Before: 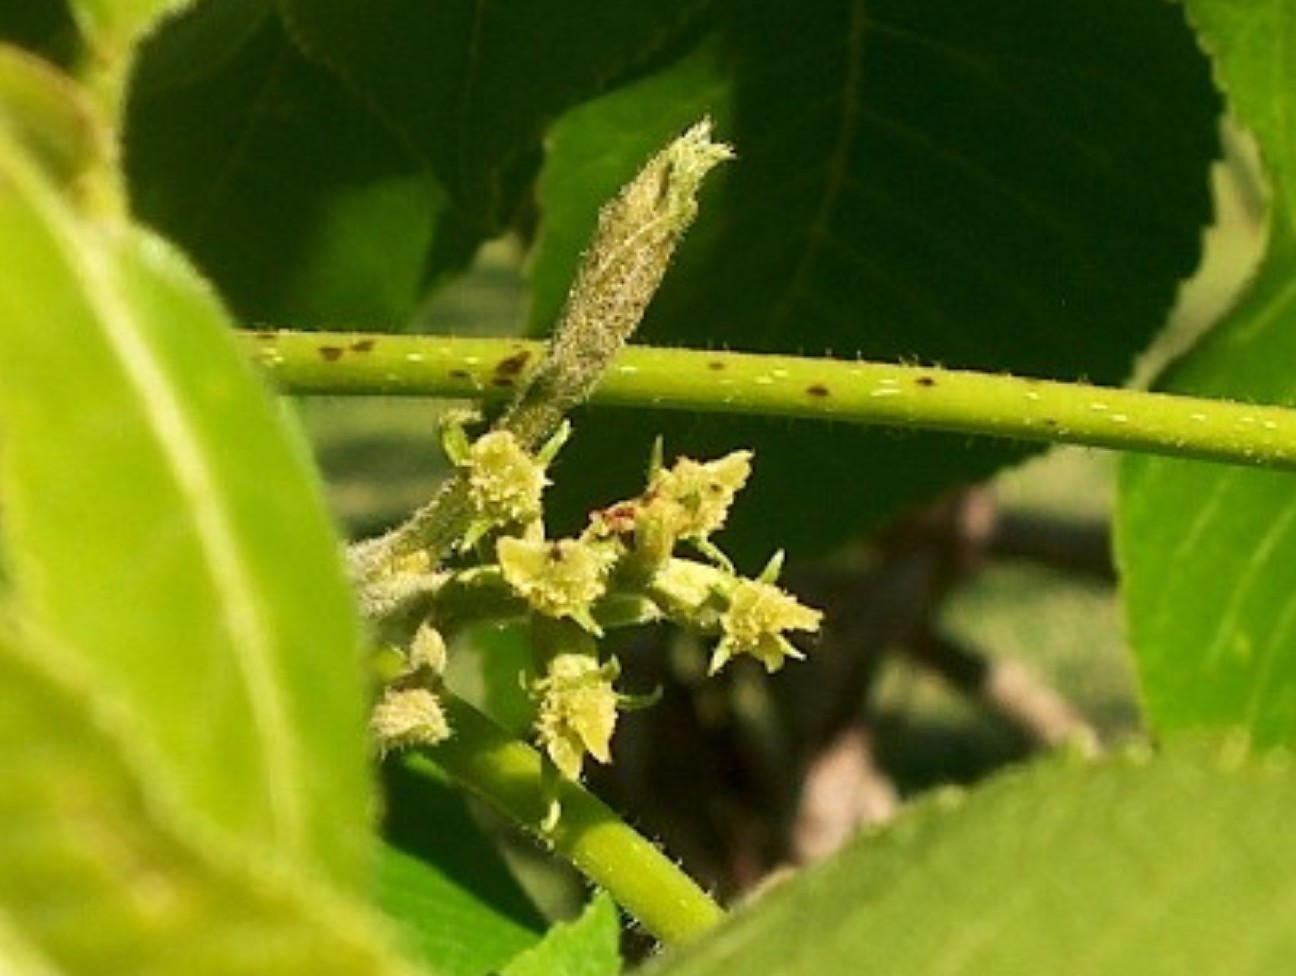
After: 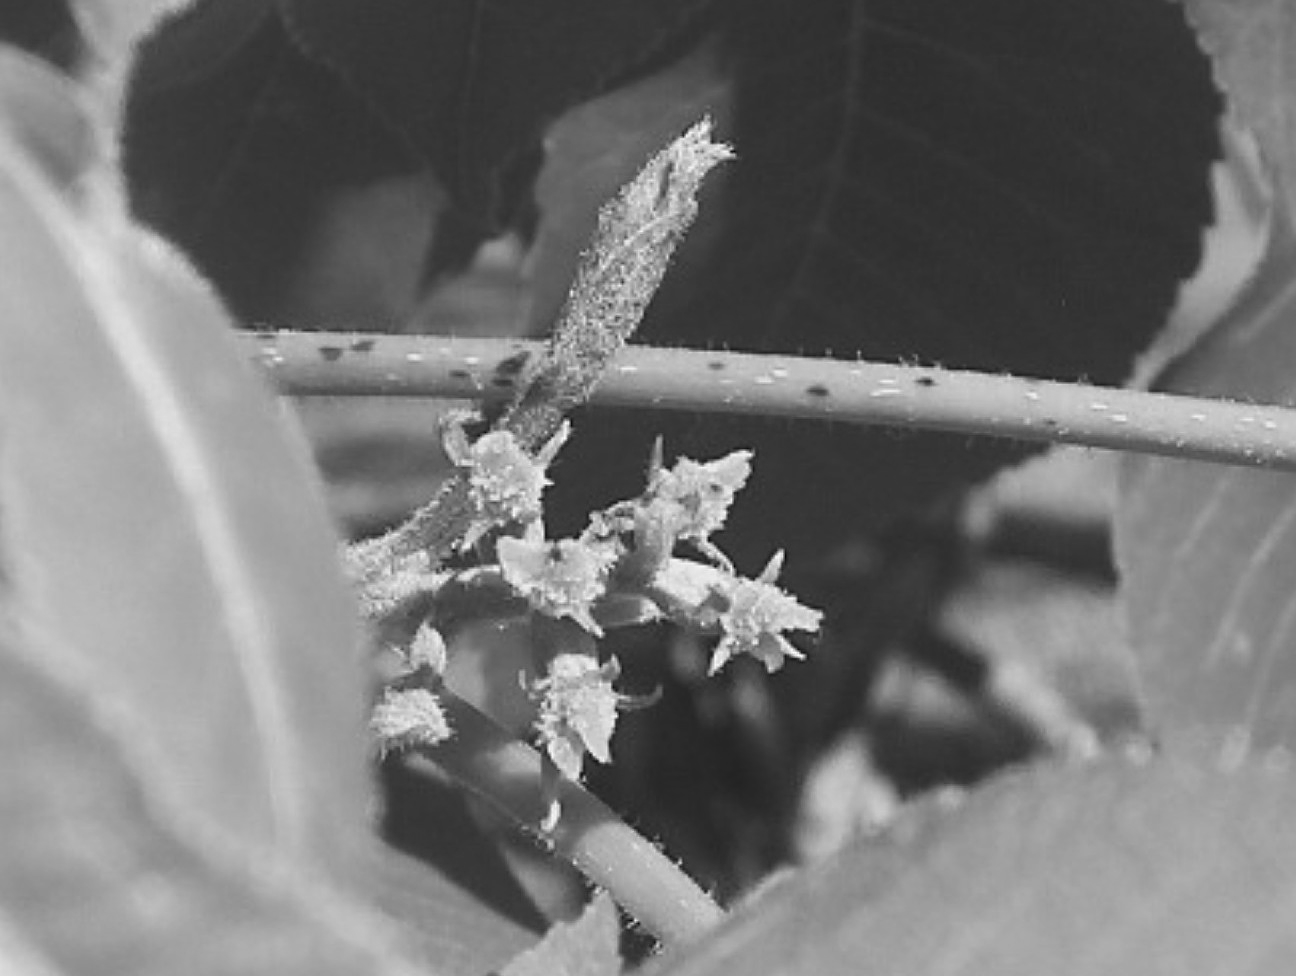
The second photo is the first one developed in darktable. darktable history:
sharpen: on, module defaults
color balance: lift [1.01, 1, 1, 1], gamma [1.097, 1, 1, 1], gain [0.85, 1, 1, 1]
monochrome: on, module defaults
